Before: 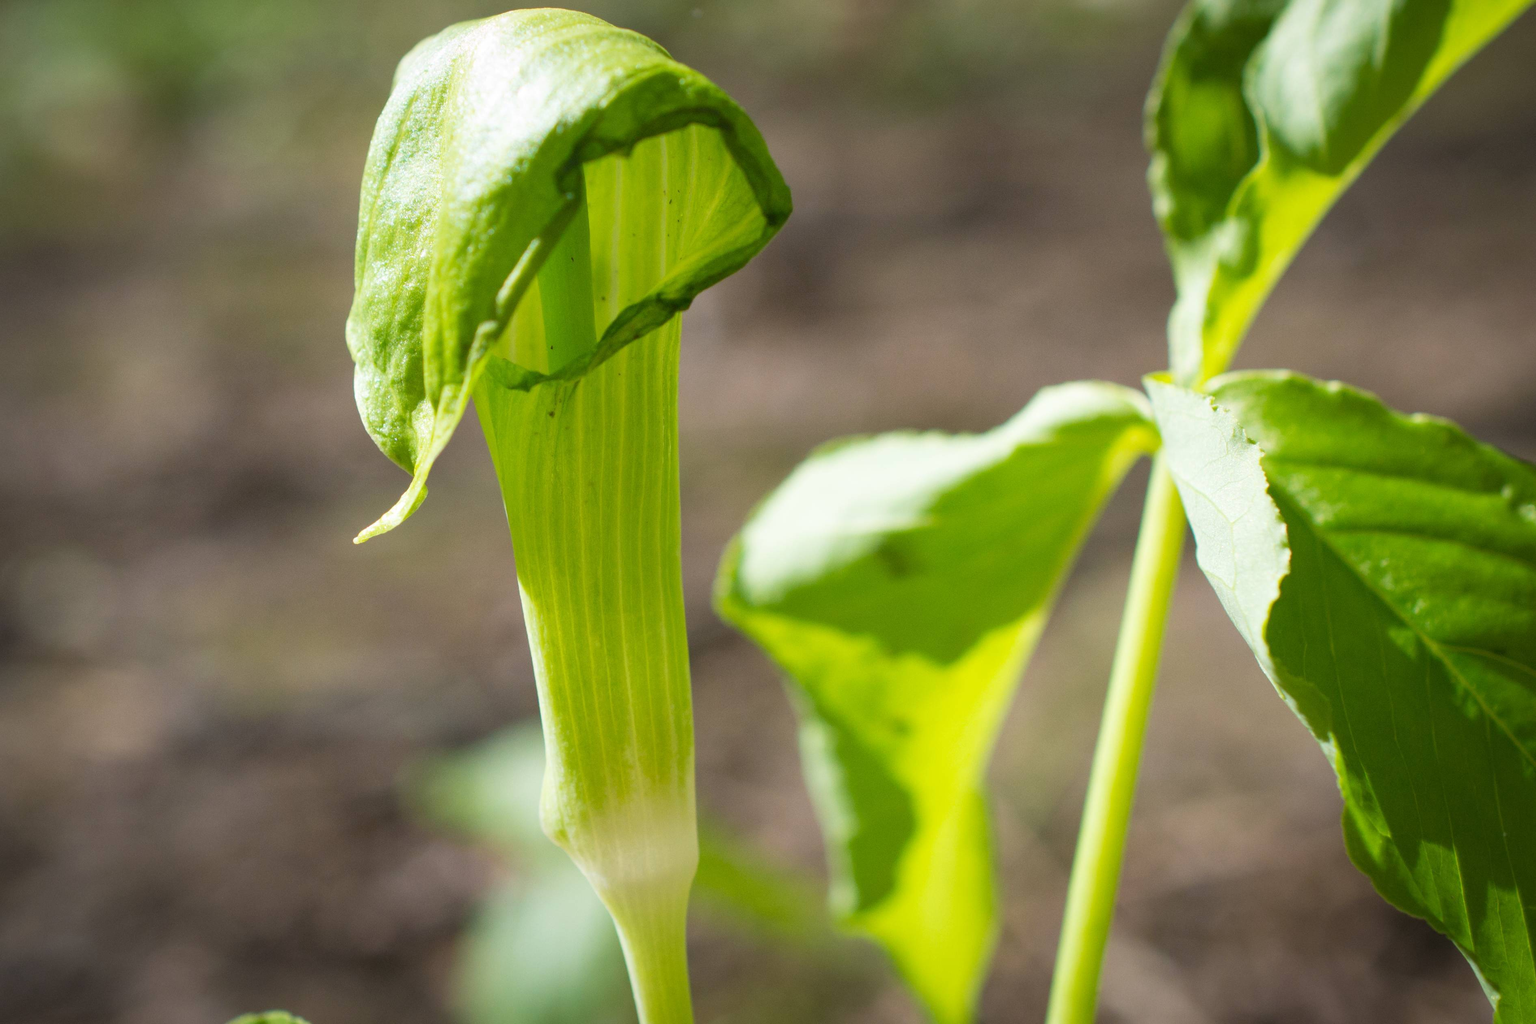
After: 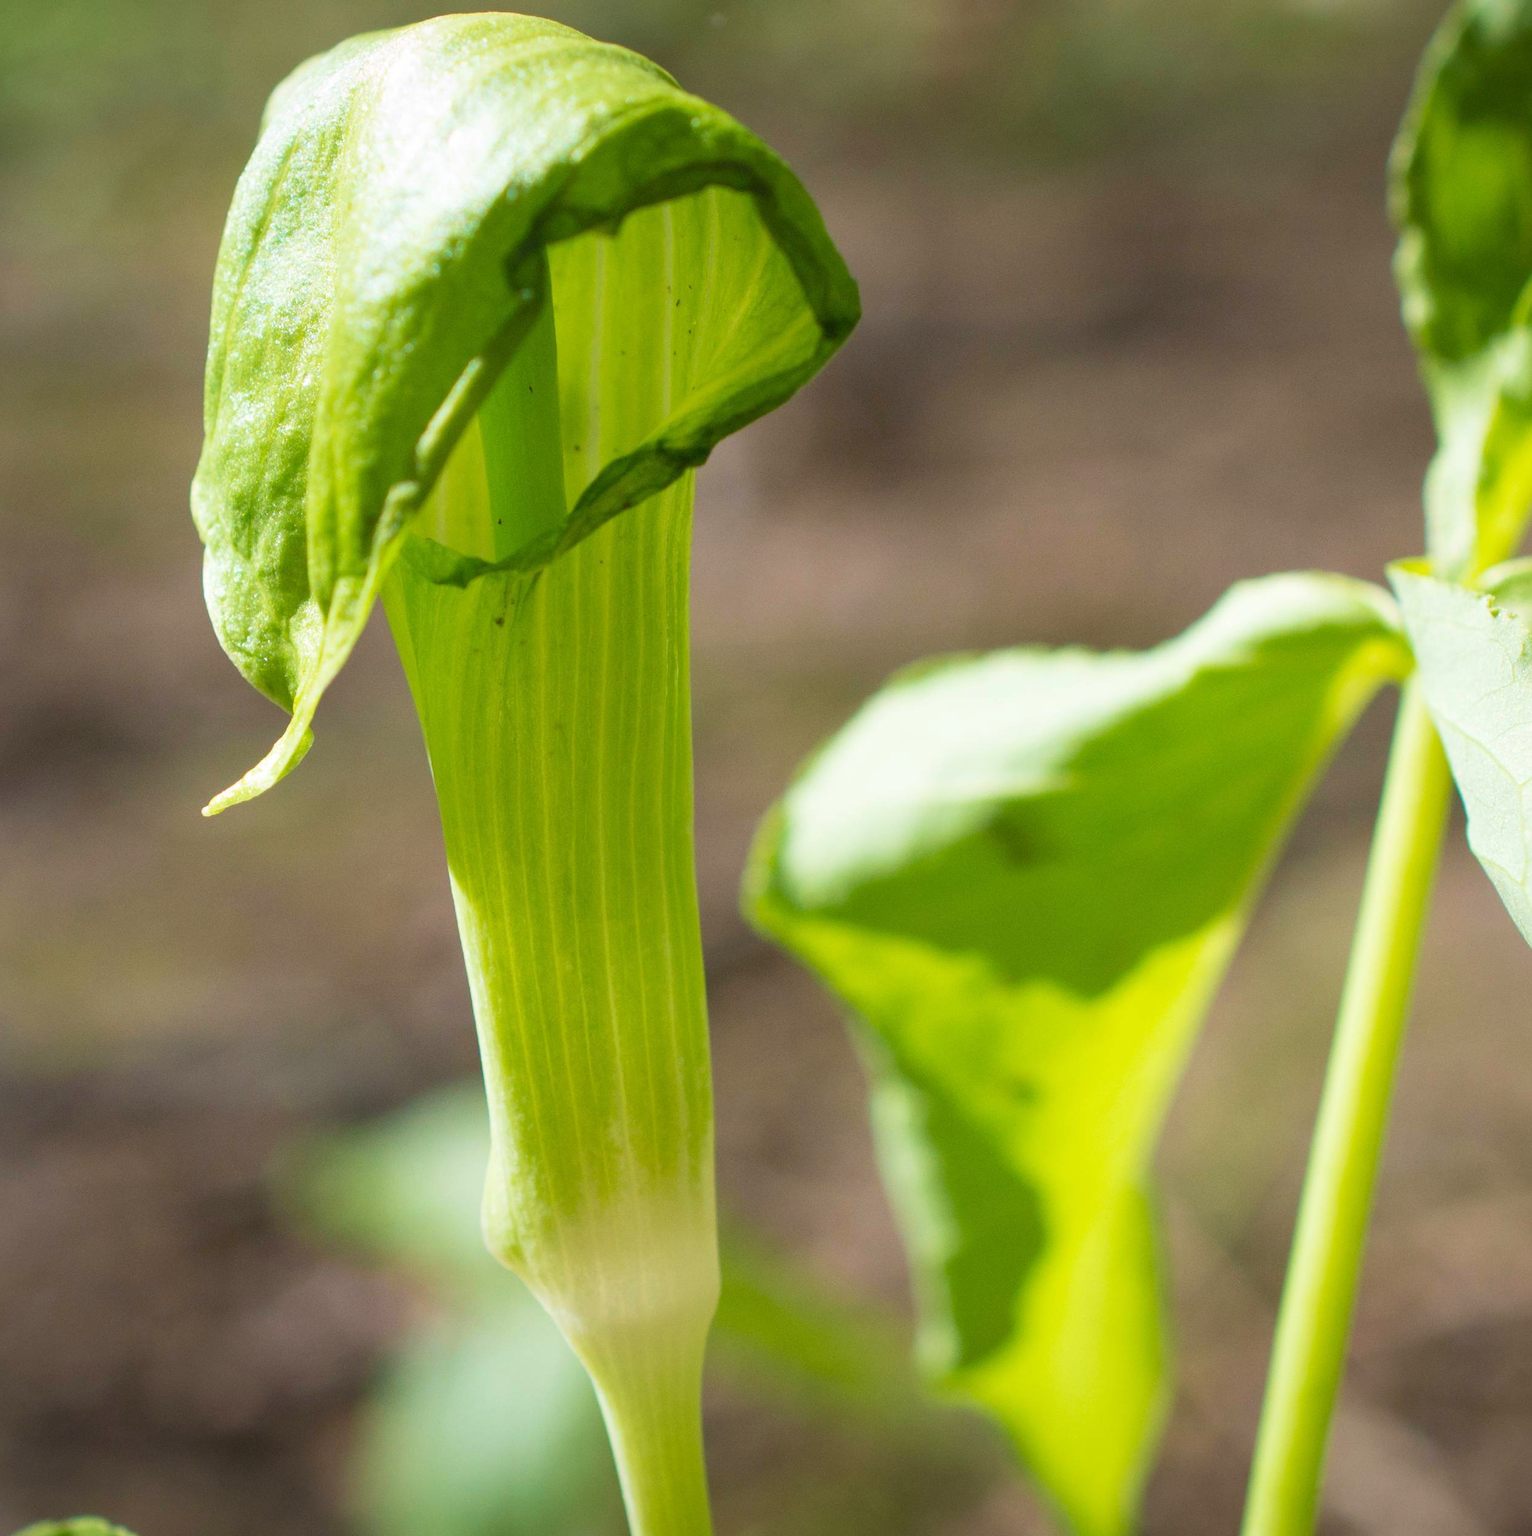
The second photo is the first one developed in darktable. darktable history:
crop and rotate: left 14.289%, right 19.179%
velvia: on, module defaults
